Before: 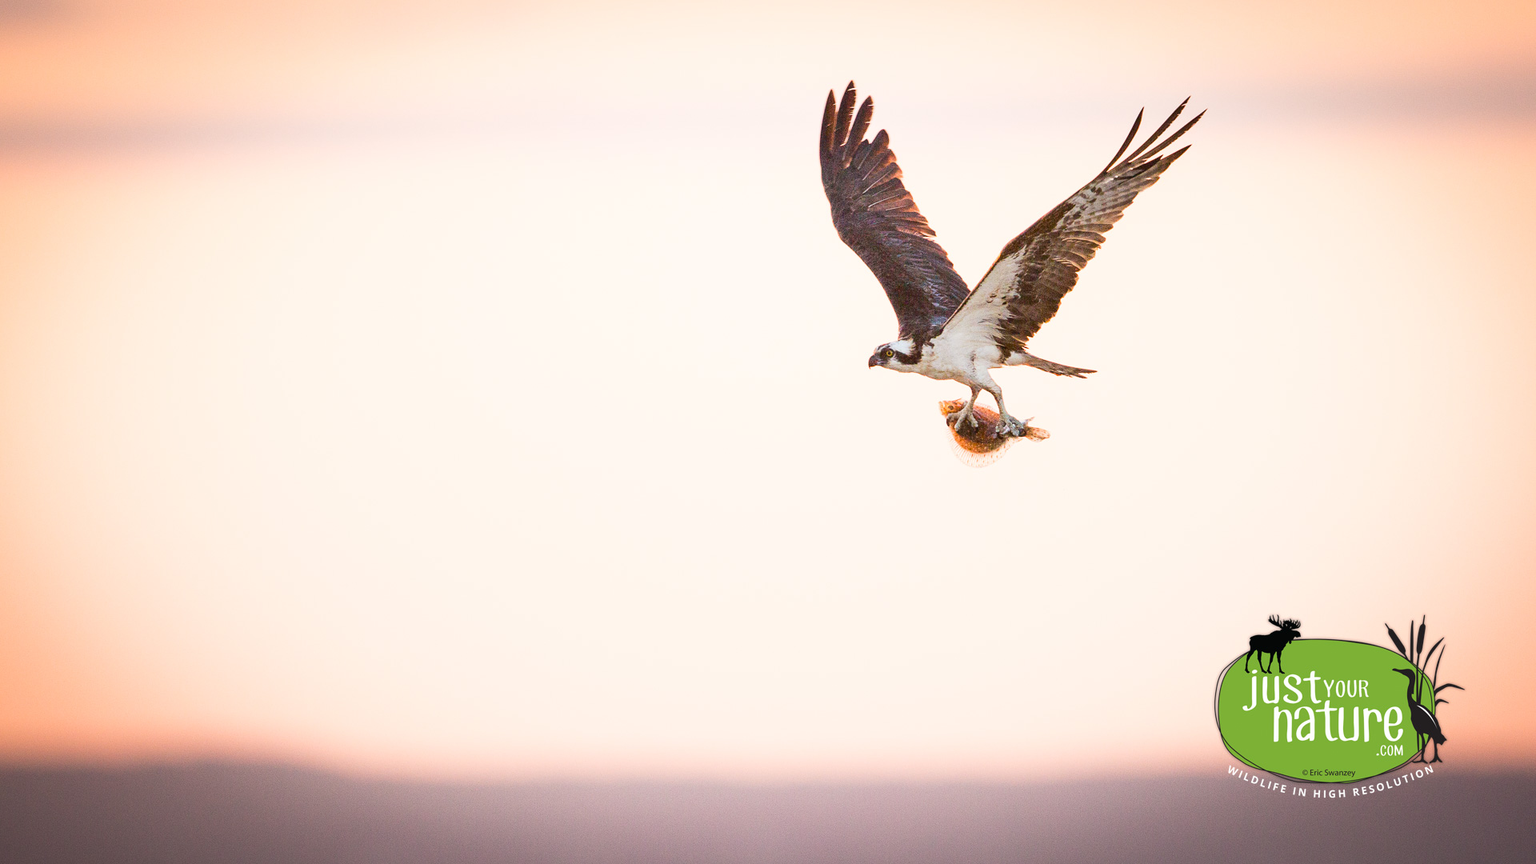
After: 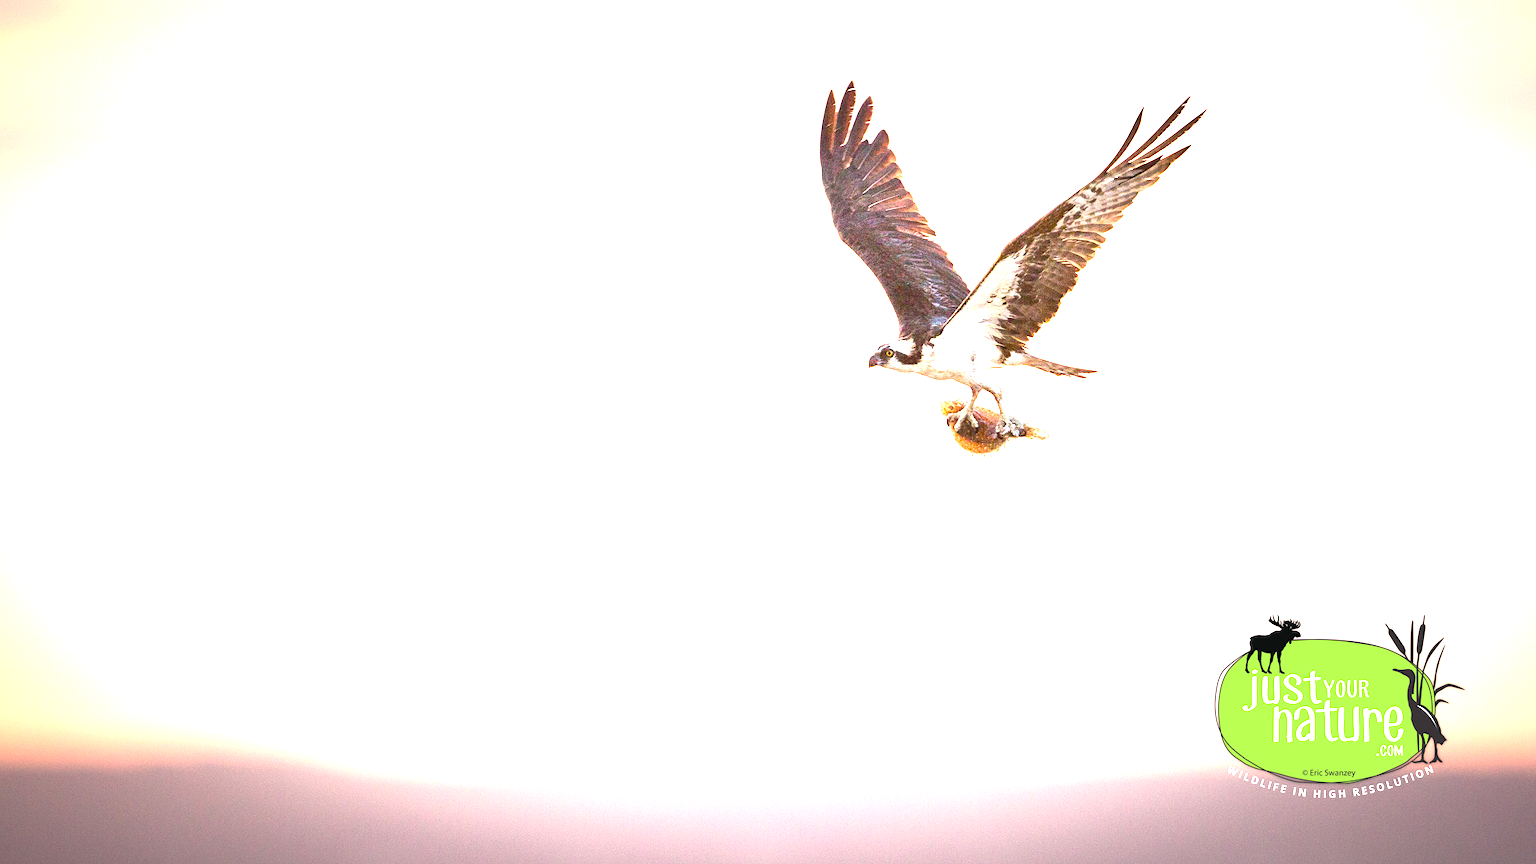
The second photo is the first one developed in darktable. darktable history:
exposure: black level correction 0, exposure 1.278 EV, compensate exposure bias true, compensate highlight preservation false
